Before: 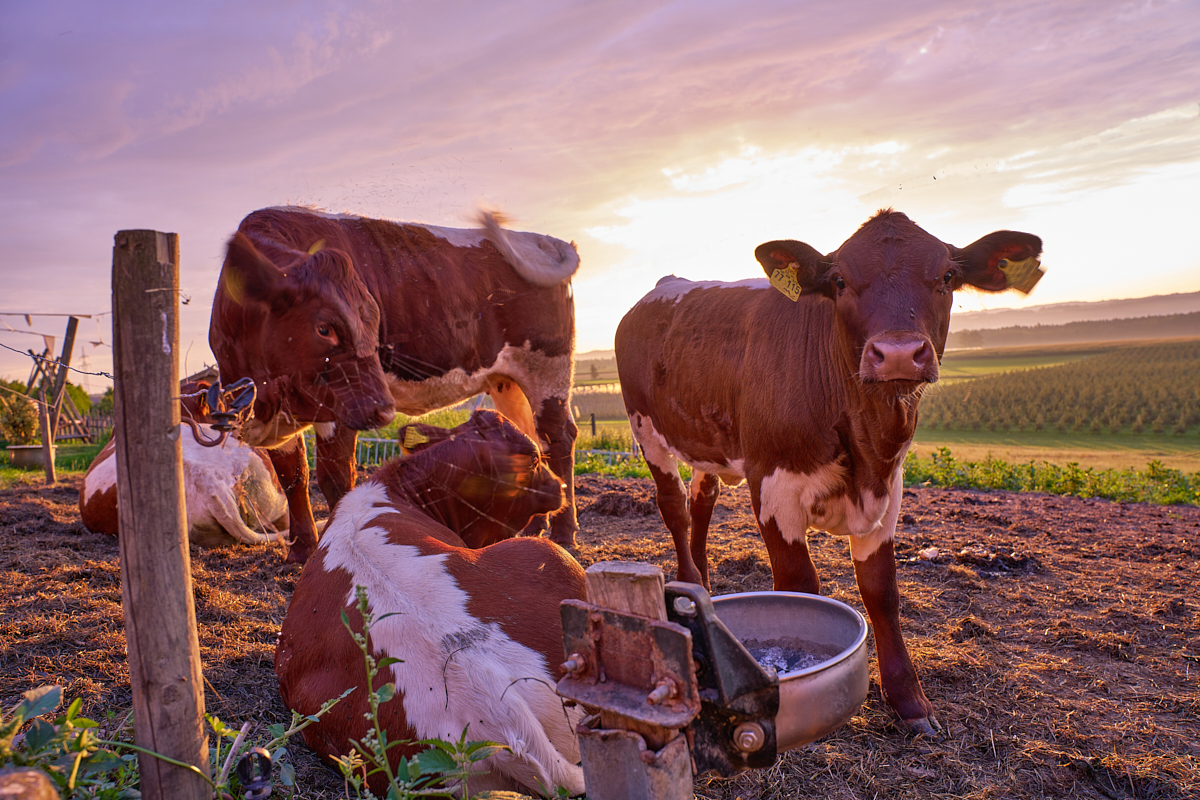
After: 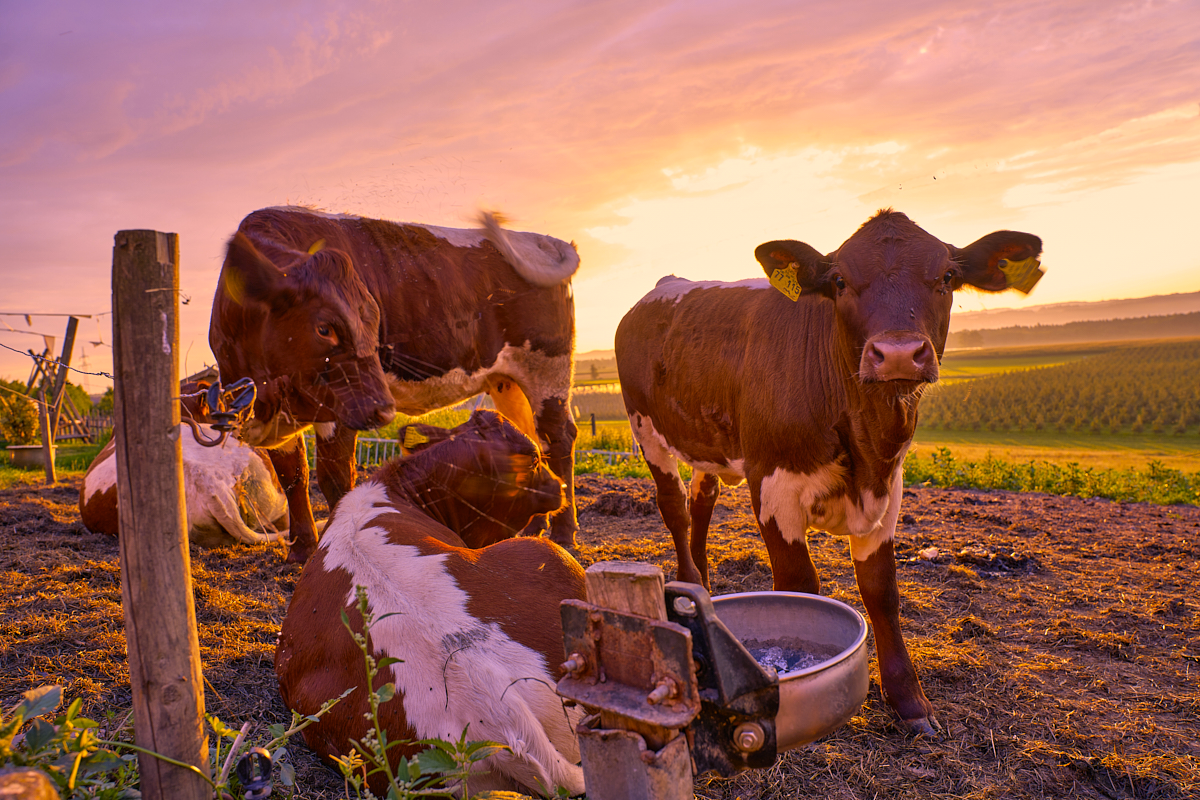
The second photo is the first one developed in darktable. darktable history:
color contrast: green-magenta contrast 0.85, blue-yellow contrast 1.25, unbound 0
color correction: highlights a* 21.16, highlights b* 19.61
